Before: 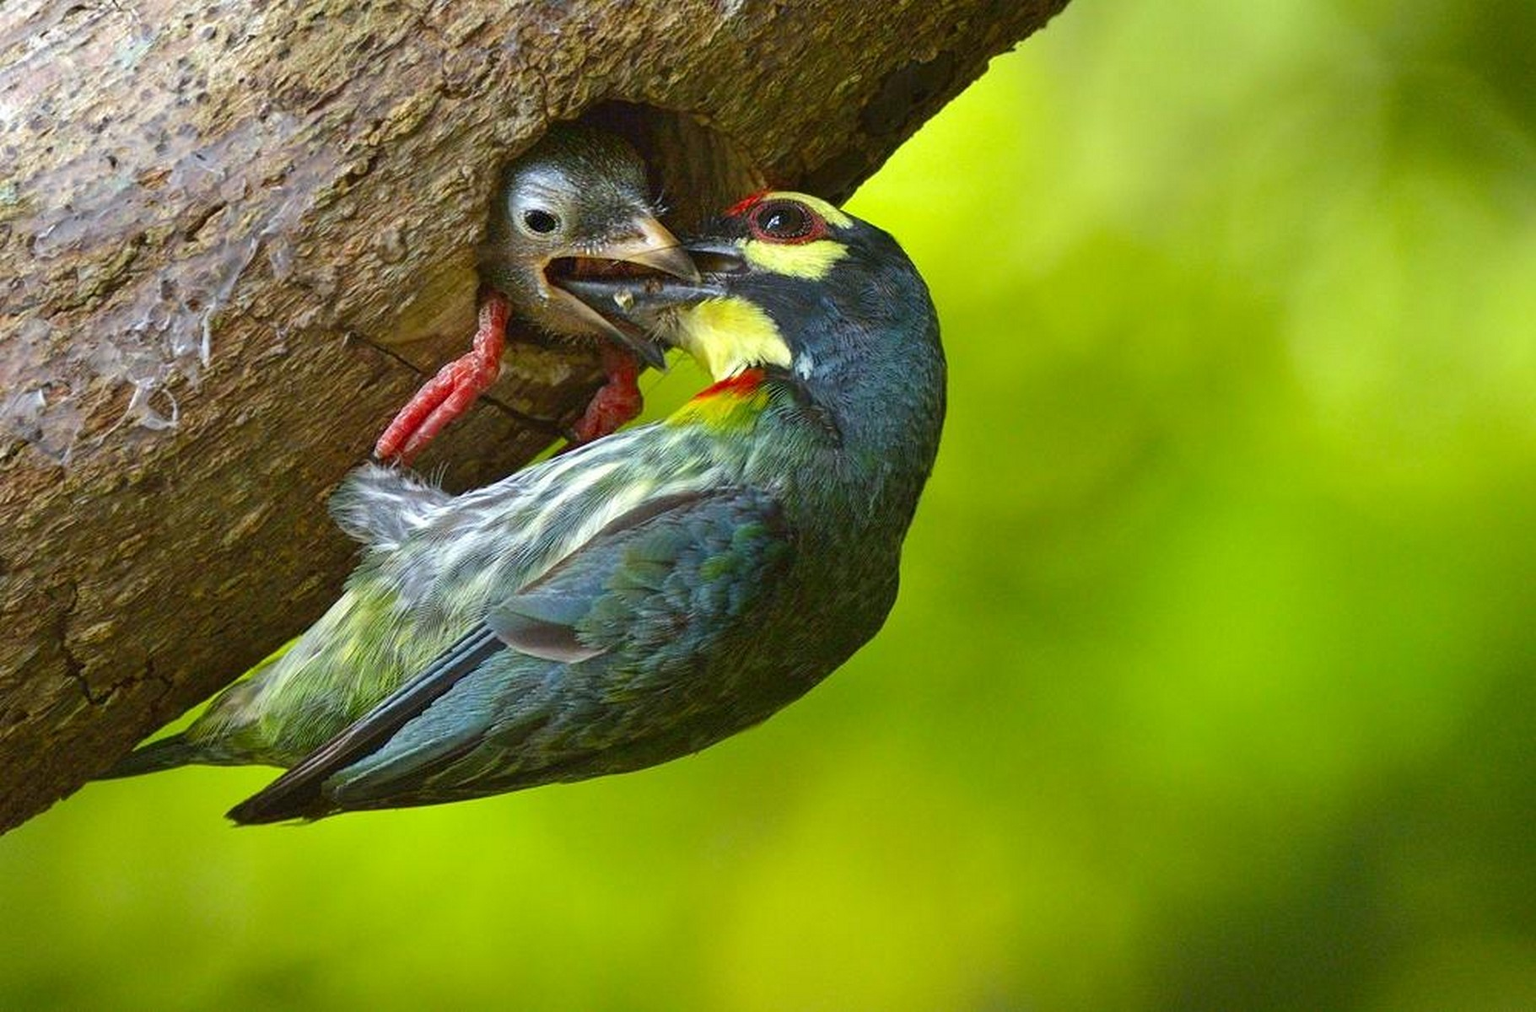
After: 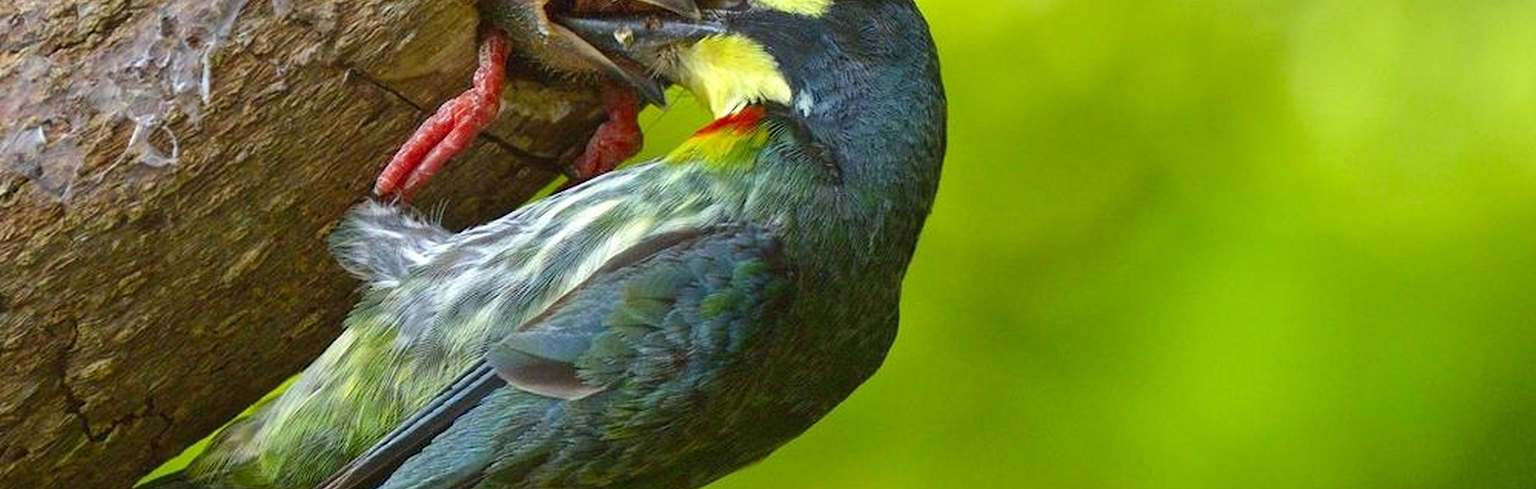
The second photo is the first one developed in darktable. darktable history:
tone equalizer: on, module defaults
crop and rotate: top 26.056%, bottom 25.543%
